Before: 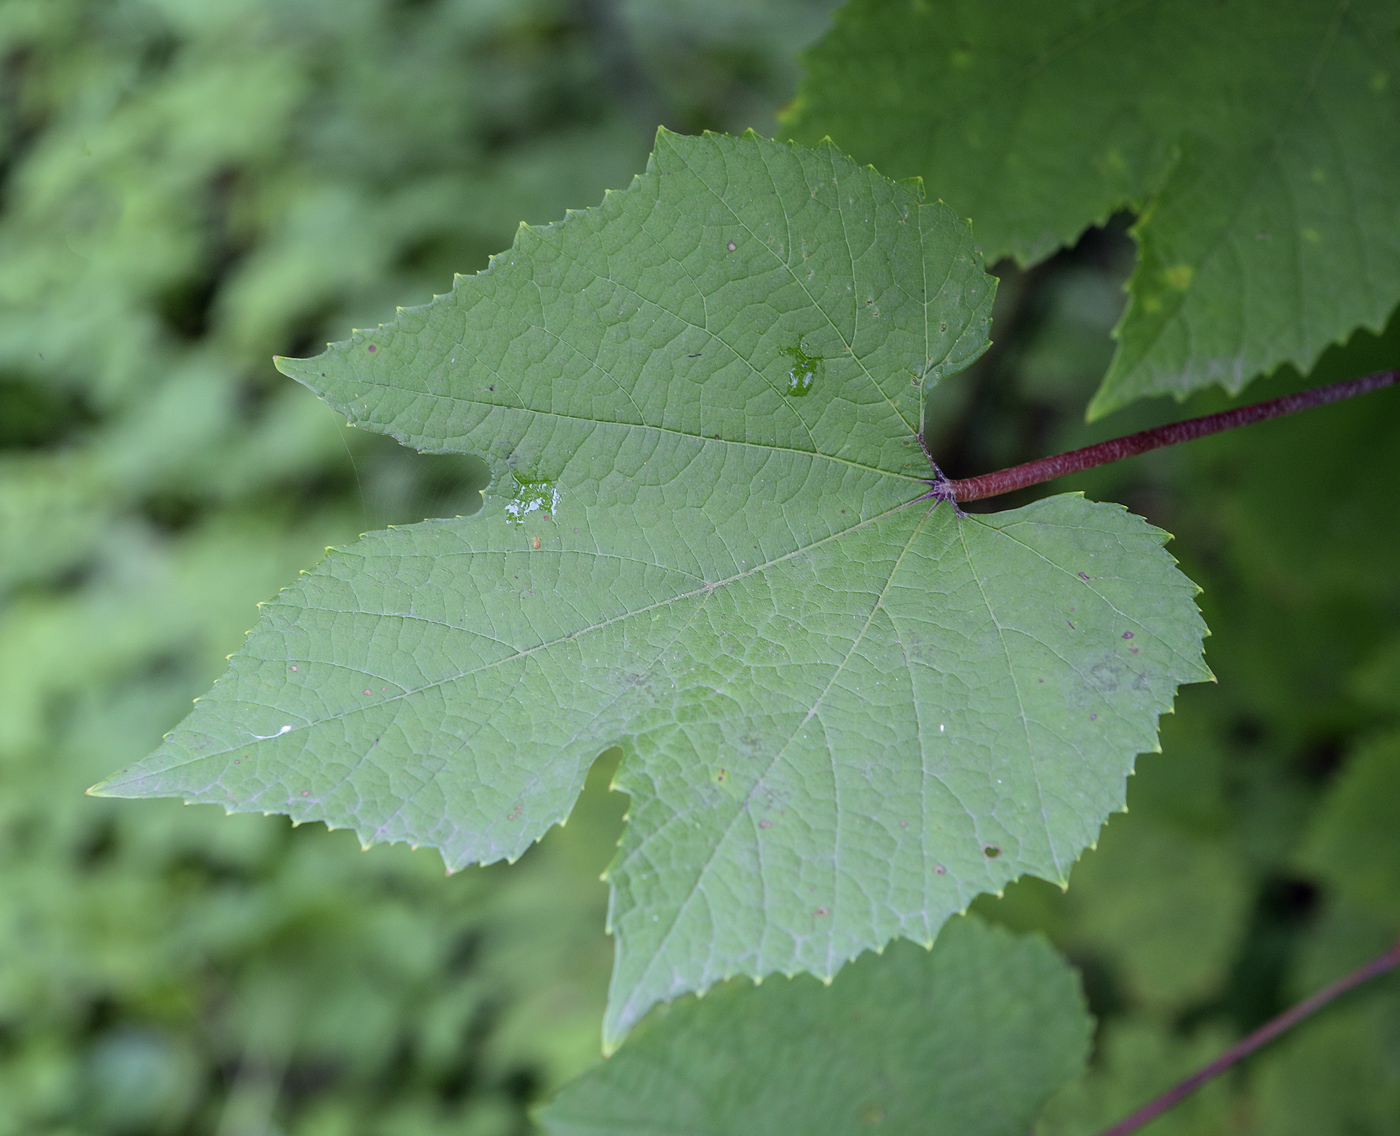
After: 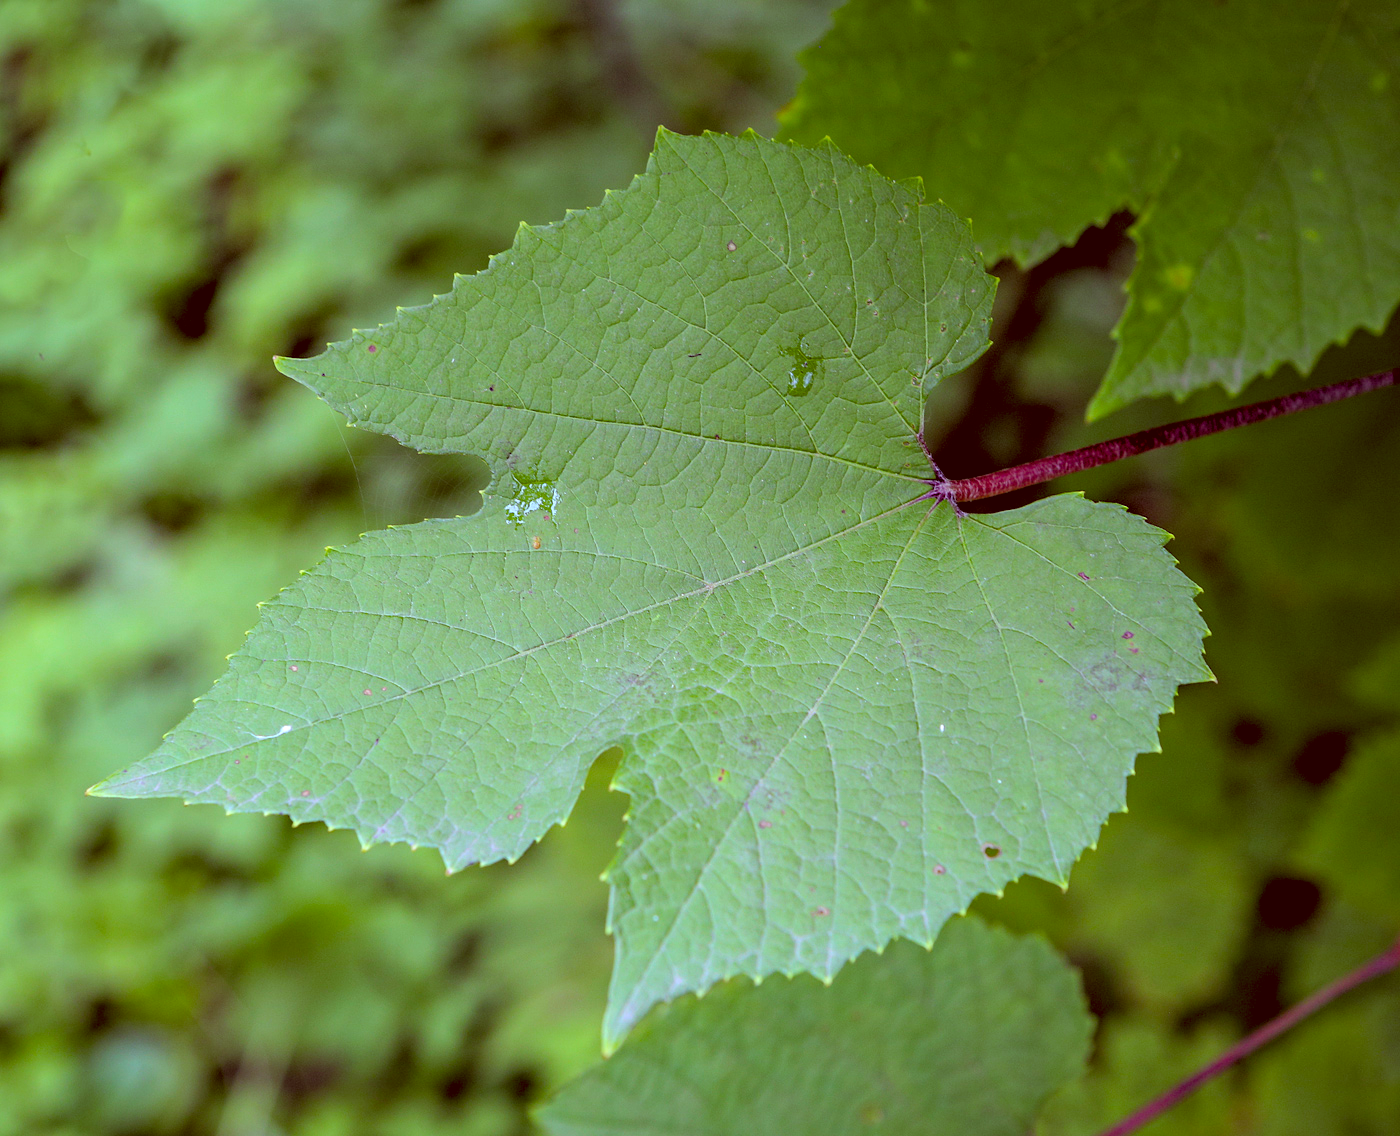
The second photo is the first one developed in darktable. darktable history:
rgb levels: levels [[0.01, 0.419, 0.839], [0, 0.5, 1], [0, 0.5, 1]]
color correction: highlights a* -7.23, highlights b* -0.161, shadows a* 20.08, shadows b* 11.73
haze removal: compatibility mode true, adaptive false
color balance rgb: perceptual saturation grading › global saturation 25%, global vibrance 20%
